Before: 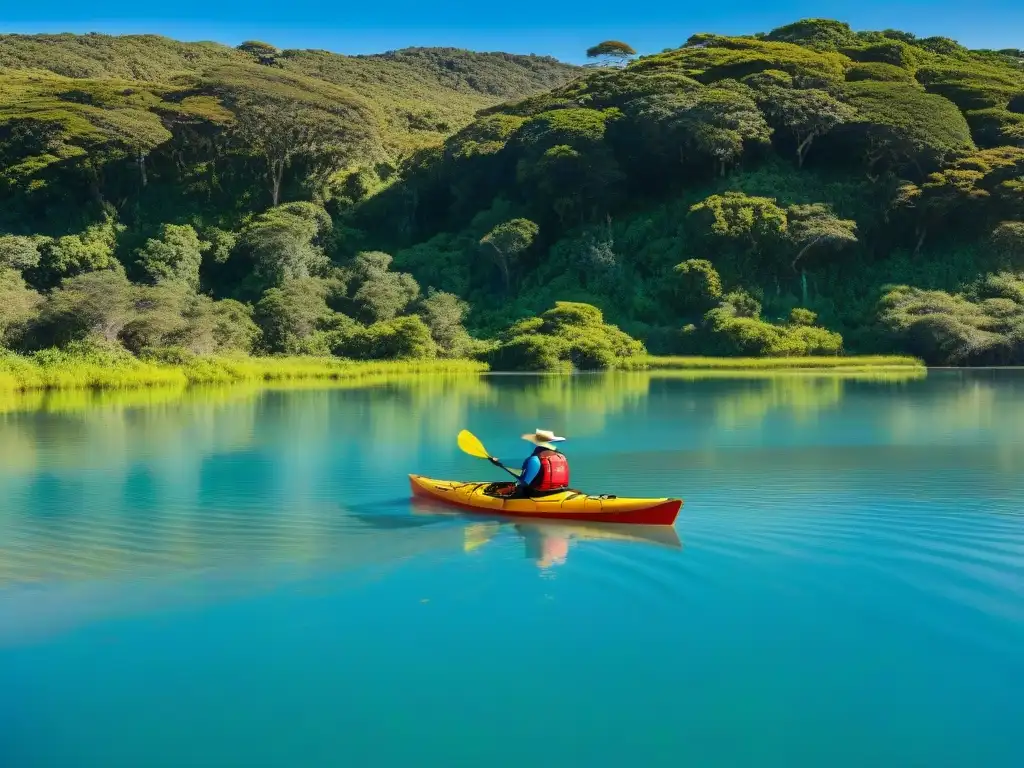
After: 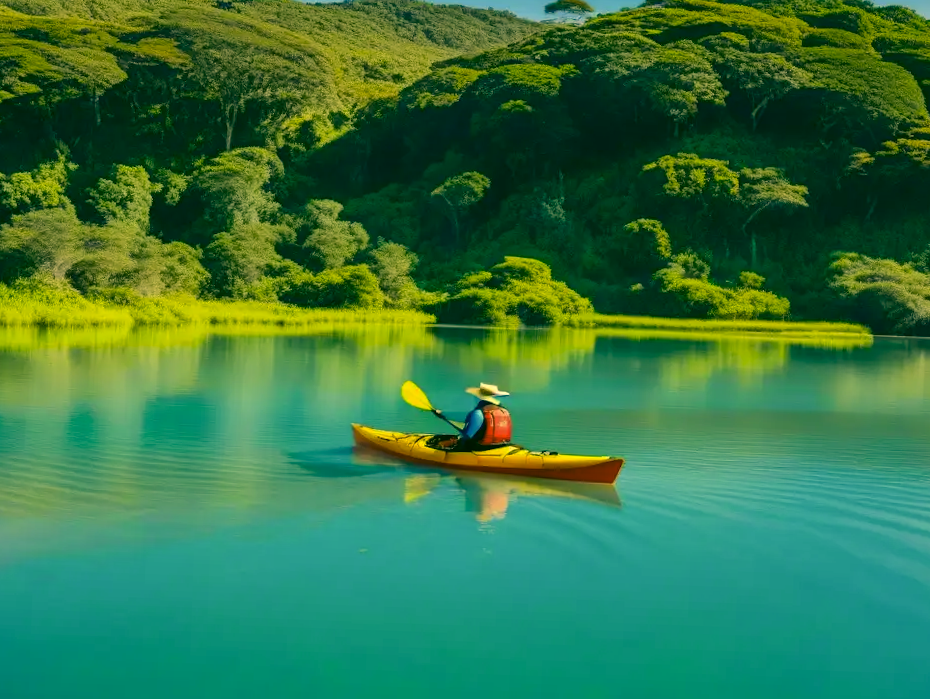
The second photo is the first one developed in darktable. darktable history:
color correction: highlights a* 5.67, highlights b* 33.41, shadows a* -25.79, shadows b* 3.88
crop and rotate: angle -2.08°, left 3.163%, top 4.088%, right 1.661%, bottom 0.446%
